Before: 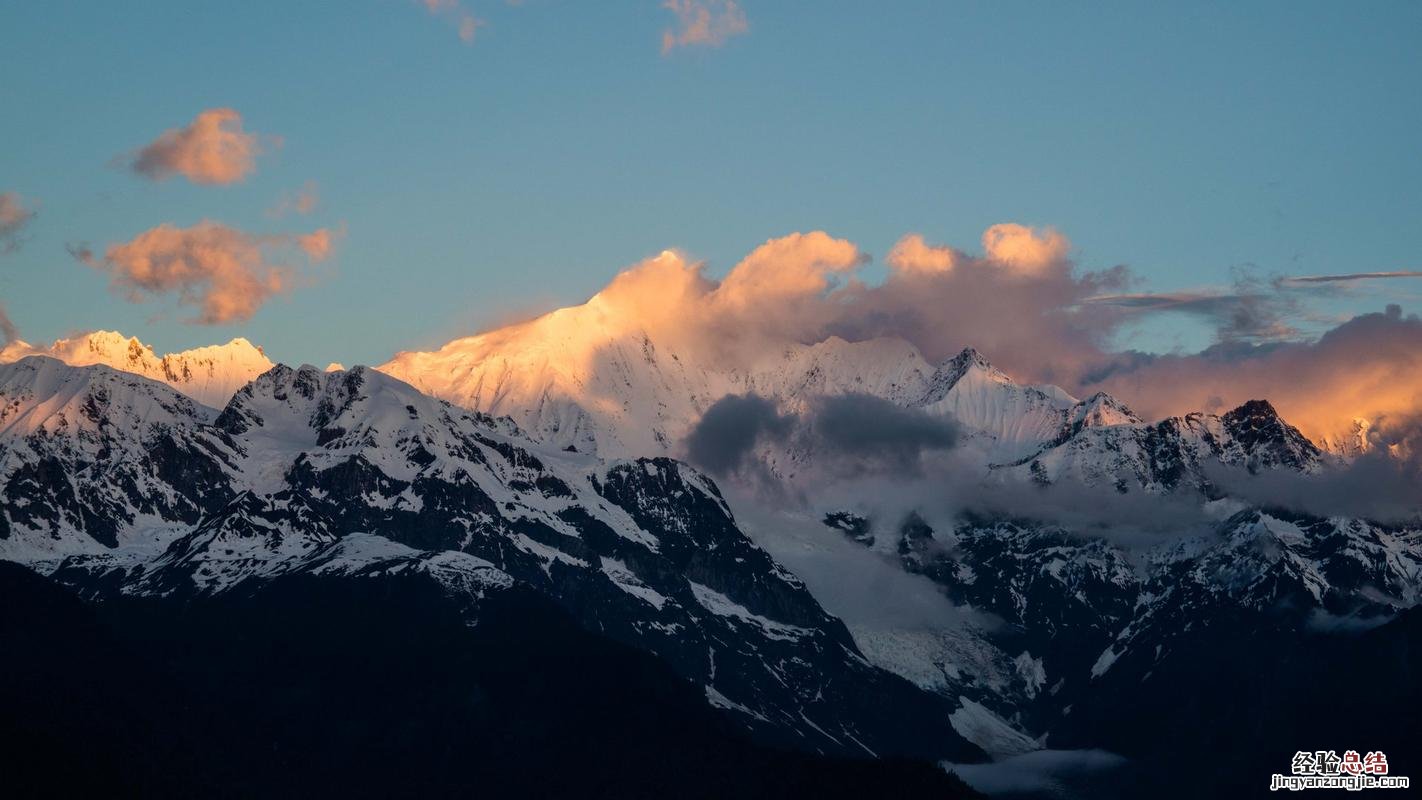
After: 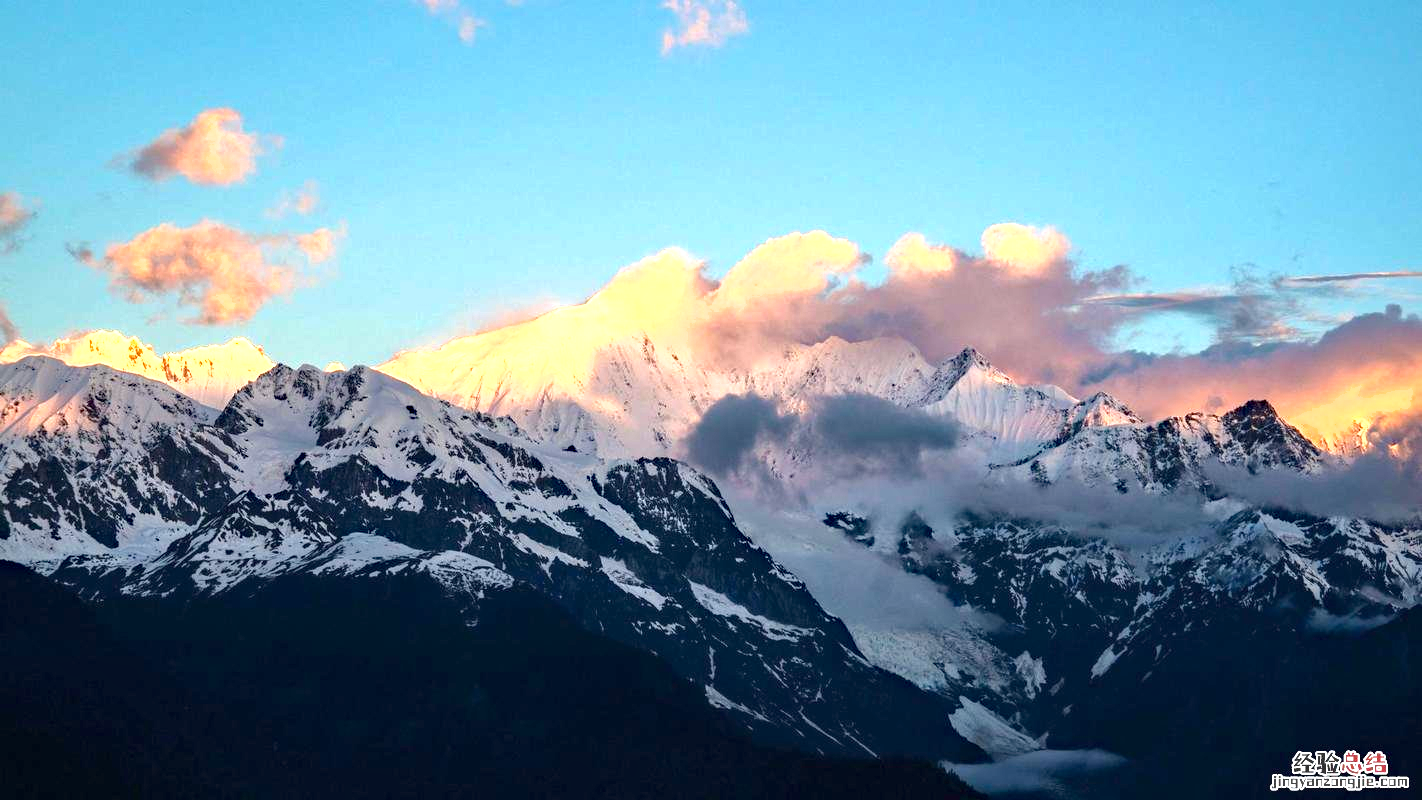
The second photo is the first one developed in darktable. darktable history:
haze removal: compatibility mode true, adaptive false
exposure: black level correction 0, exposure 1.625 EV, compensate exposure bias true, compensate highlight preservation false
shadows and highlights: shadows -20, white point adjustment -2, highlights -35
